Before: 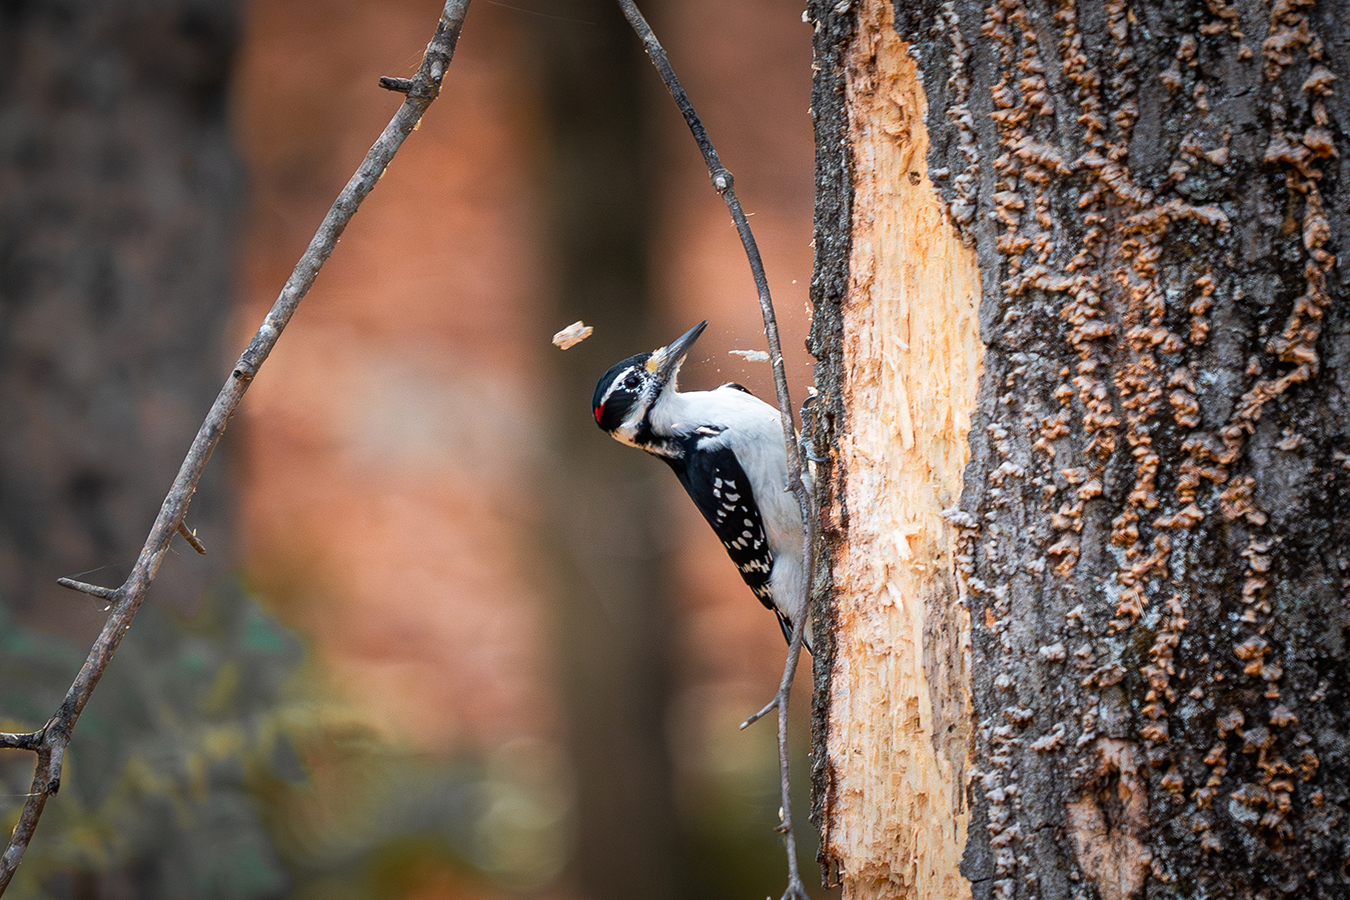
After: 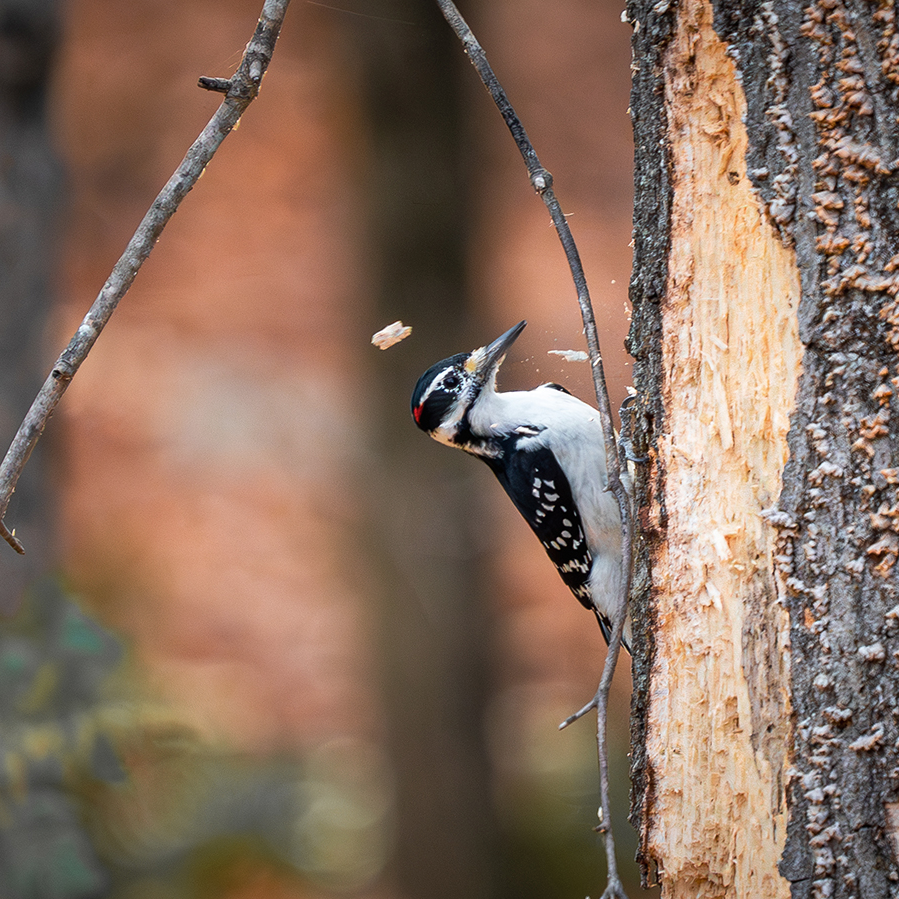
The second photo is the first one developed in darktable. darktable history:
crop and rotate: left 13.409%, right 19.924%
contrast brightness saturation: saturation -0.05
shadows and highlights: soften with gaussian
